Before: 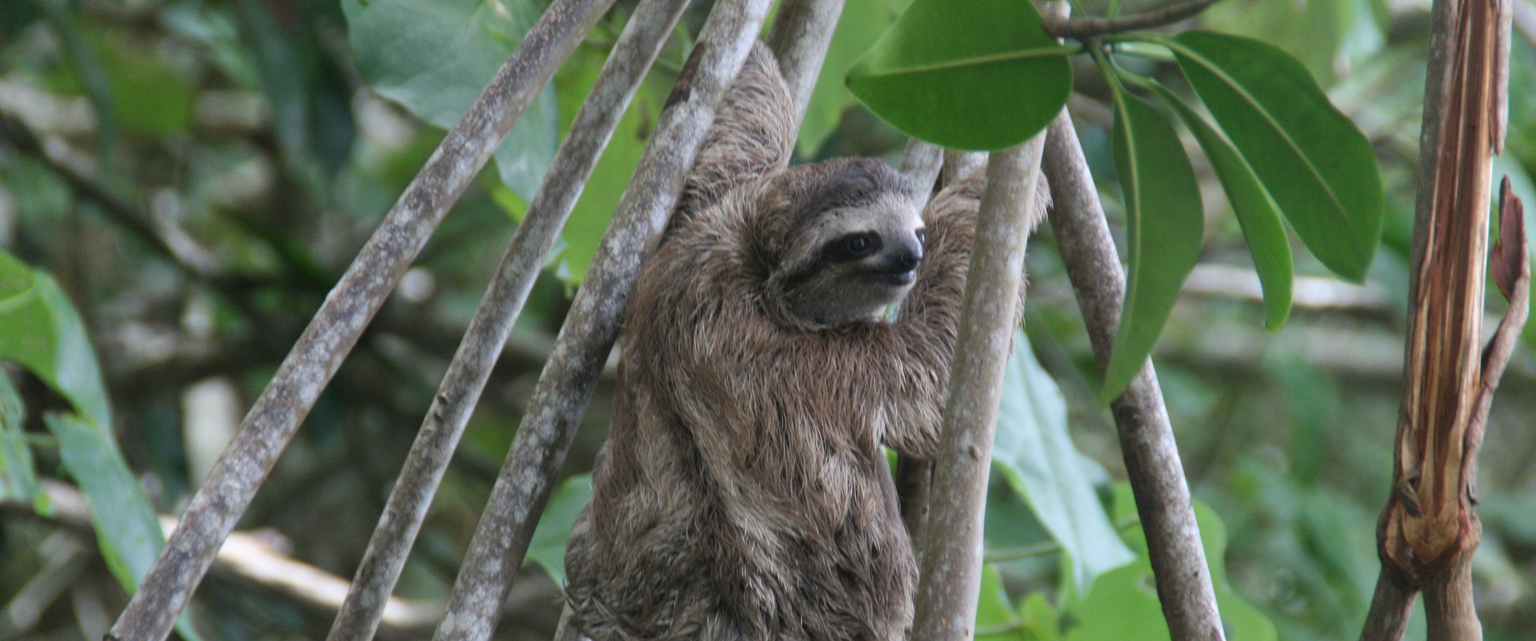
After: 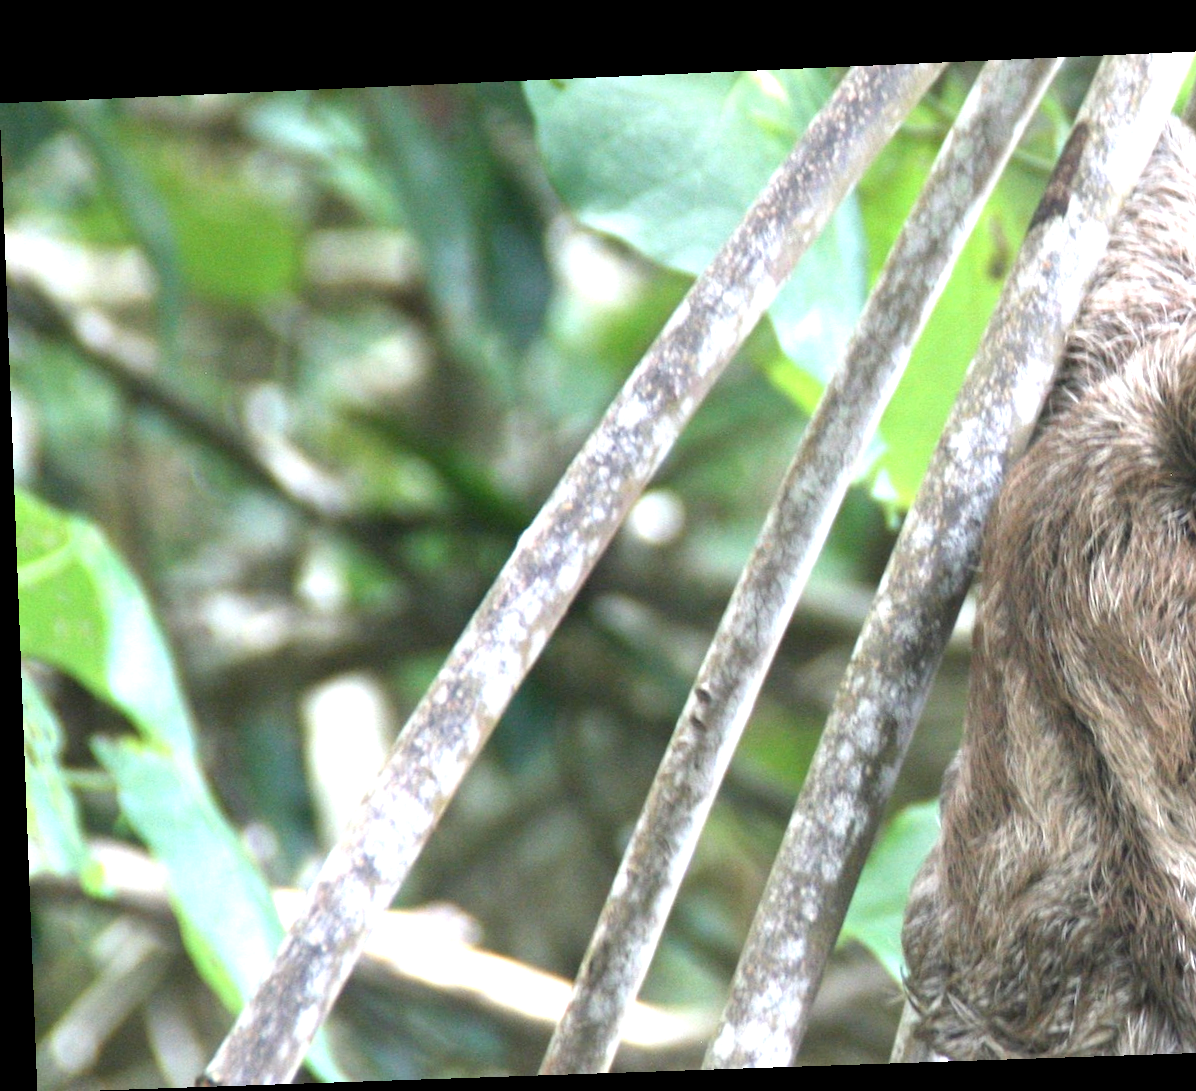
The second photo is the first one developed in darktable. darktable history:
crop and rotate: left 0%, top 0%, right 50.845%
exposure: black level correction 0.001, exposure 1.735 EV, compensate highlight preservation false
rotate and perspective: rotation -2.22°, lens shift (horizontal) -0.022, automatic cropping off
